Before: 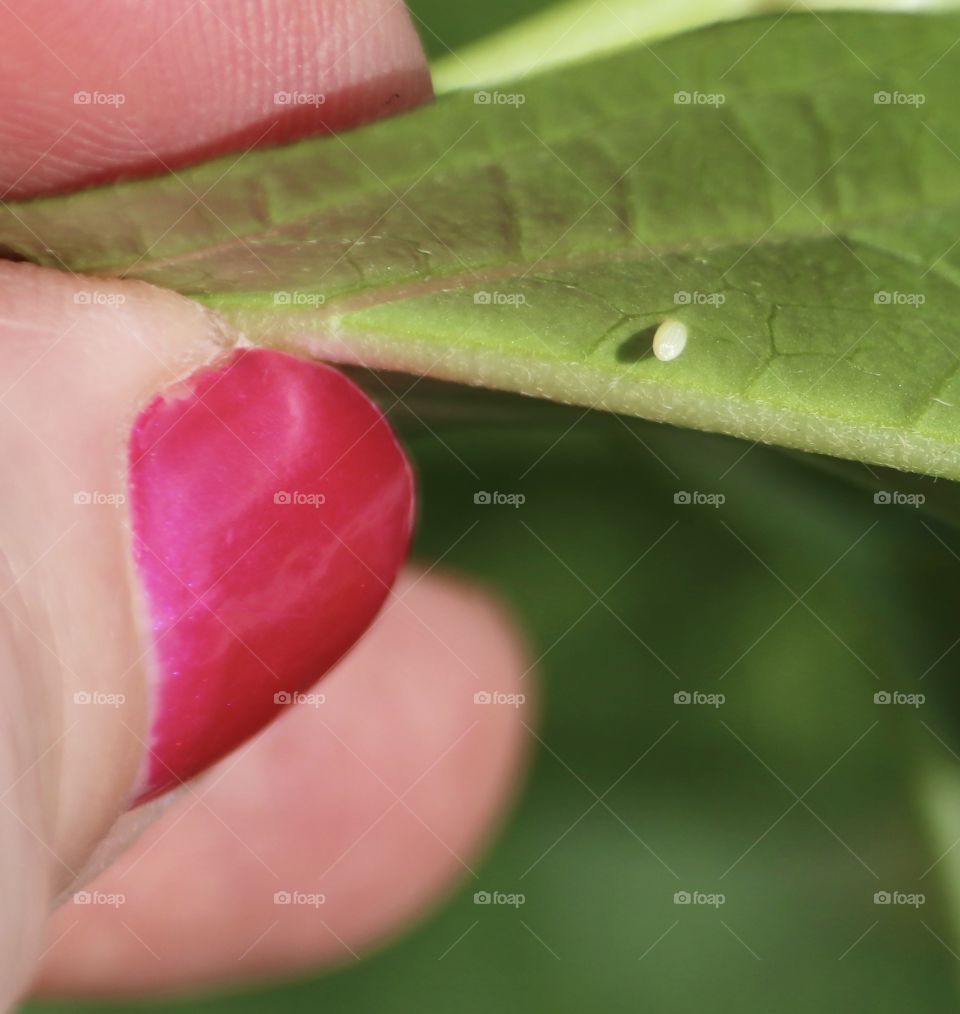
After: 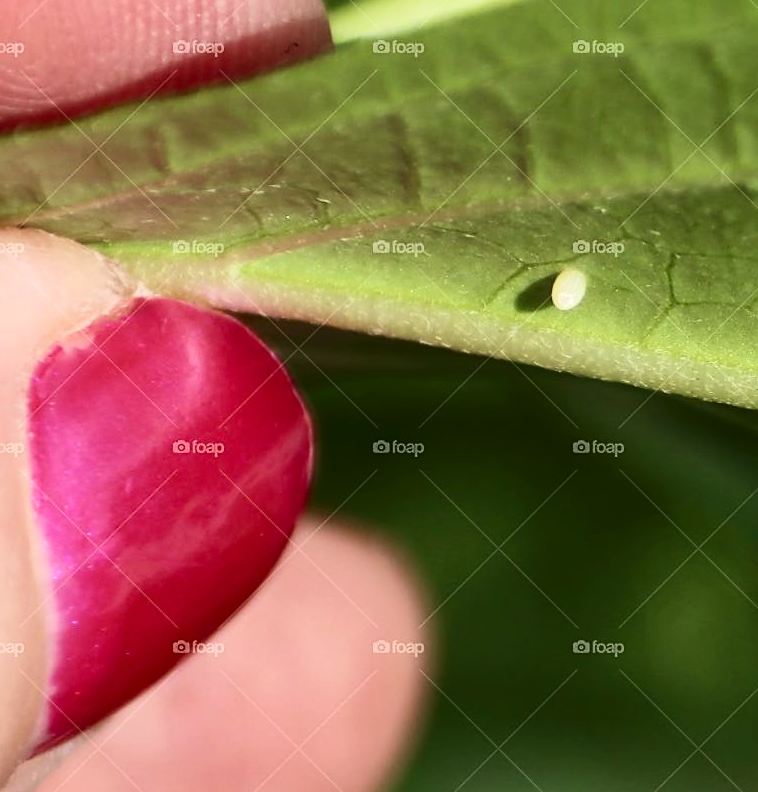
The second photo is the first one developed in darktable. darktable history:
sharpen: on, module defaults
contrast brightness saturation: contrast 0.27
crop and rotate: left 10.574%, top 5.124%, right 10.457%, bottom 16.703%
color correction: highlights a* 0.735, highlights b* 2.85, saturation 1.1
